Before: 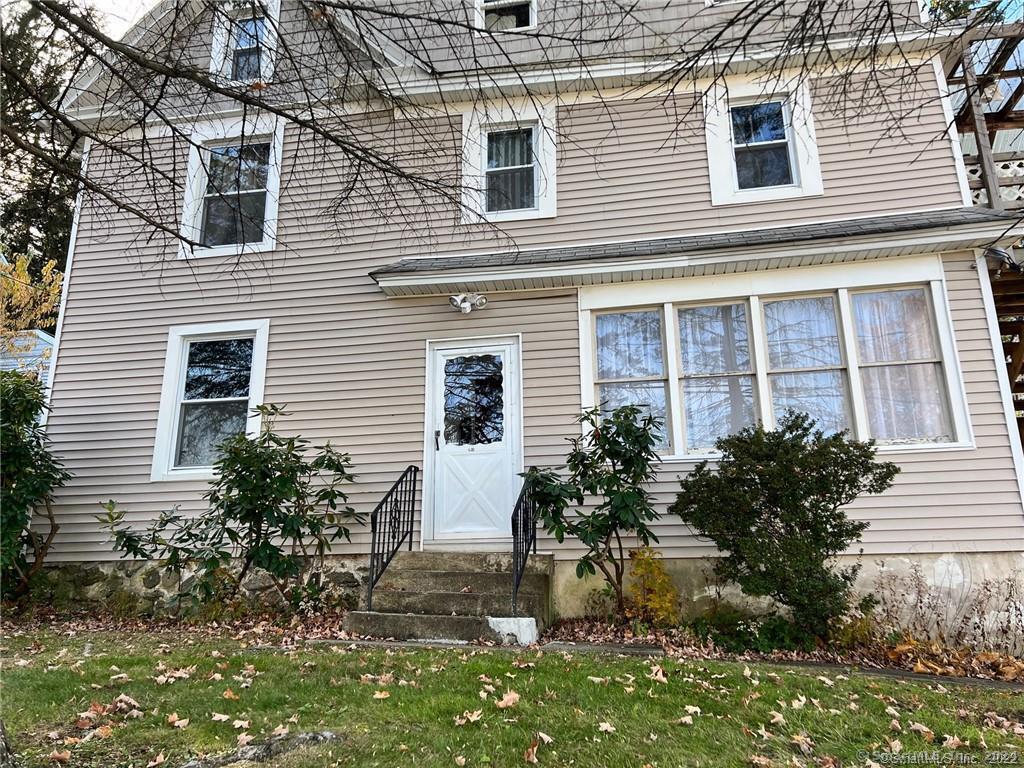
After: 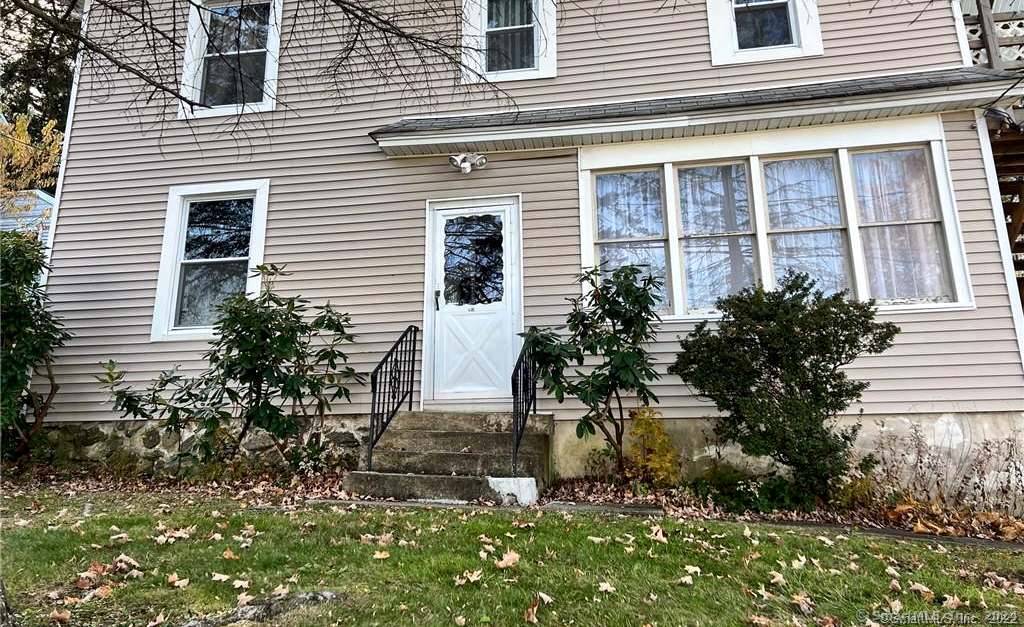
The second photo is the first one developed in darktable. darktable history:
local contrast: mode bilateral grid, contrast 19, coarseness 50, detail 149%, midtone range 0.2
crop and rotate: top 18.35%
